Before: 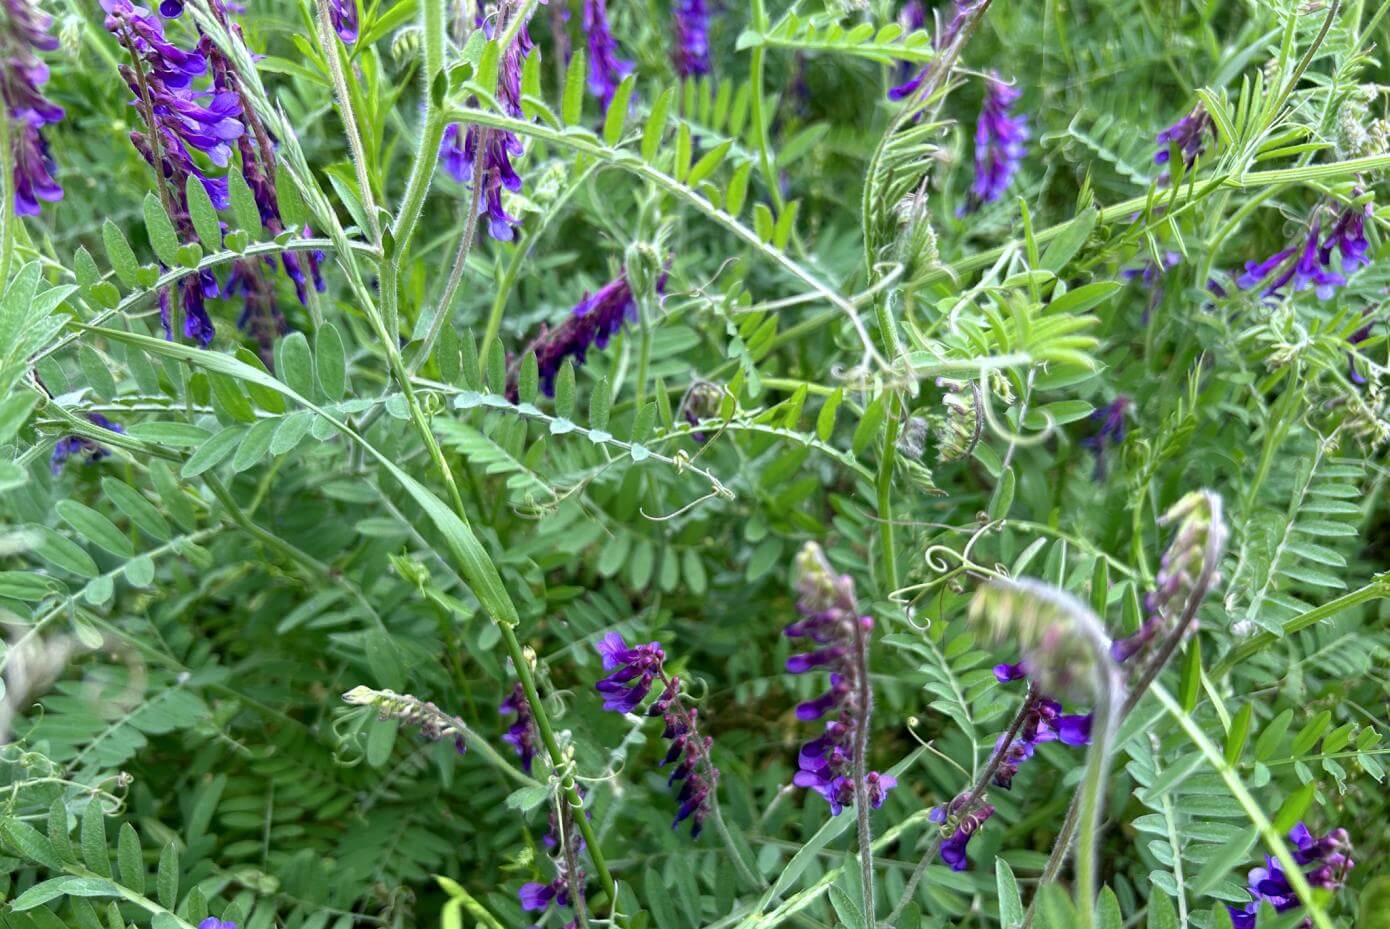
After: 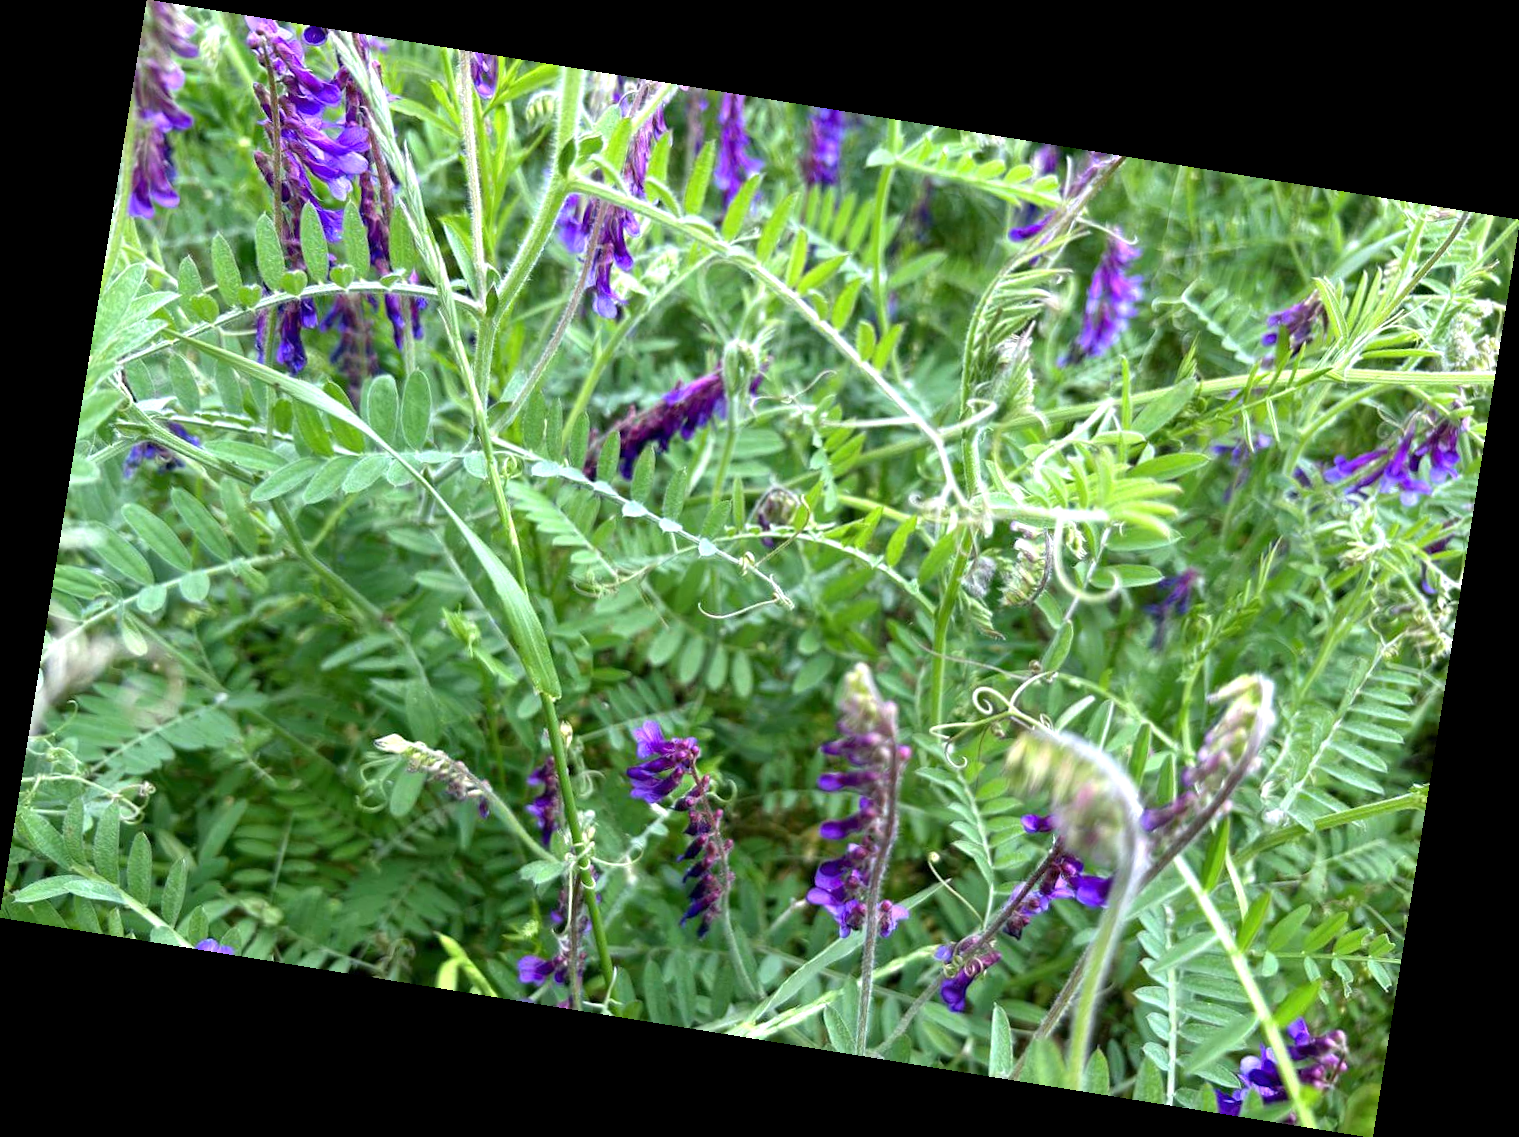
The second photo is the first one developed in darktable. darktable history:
exposure: exposure 0.493 EV, compensate highlight preservation false
rotate and perspective: rotation 9.12°, automatic cropping off
